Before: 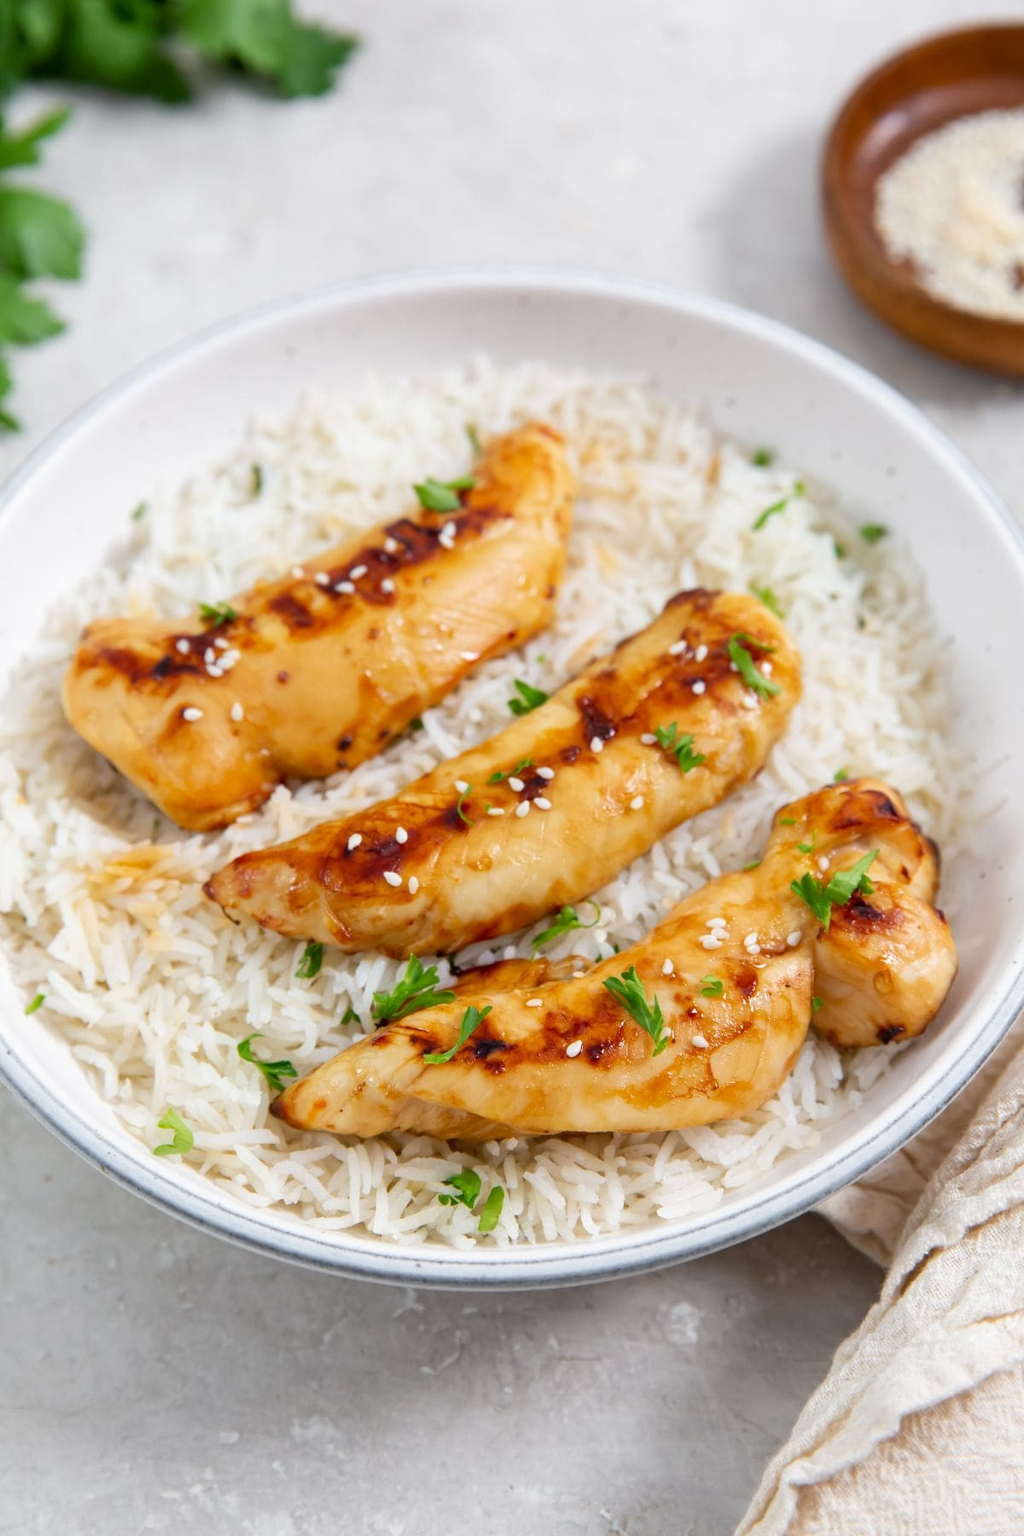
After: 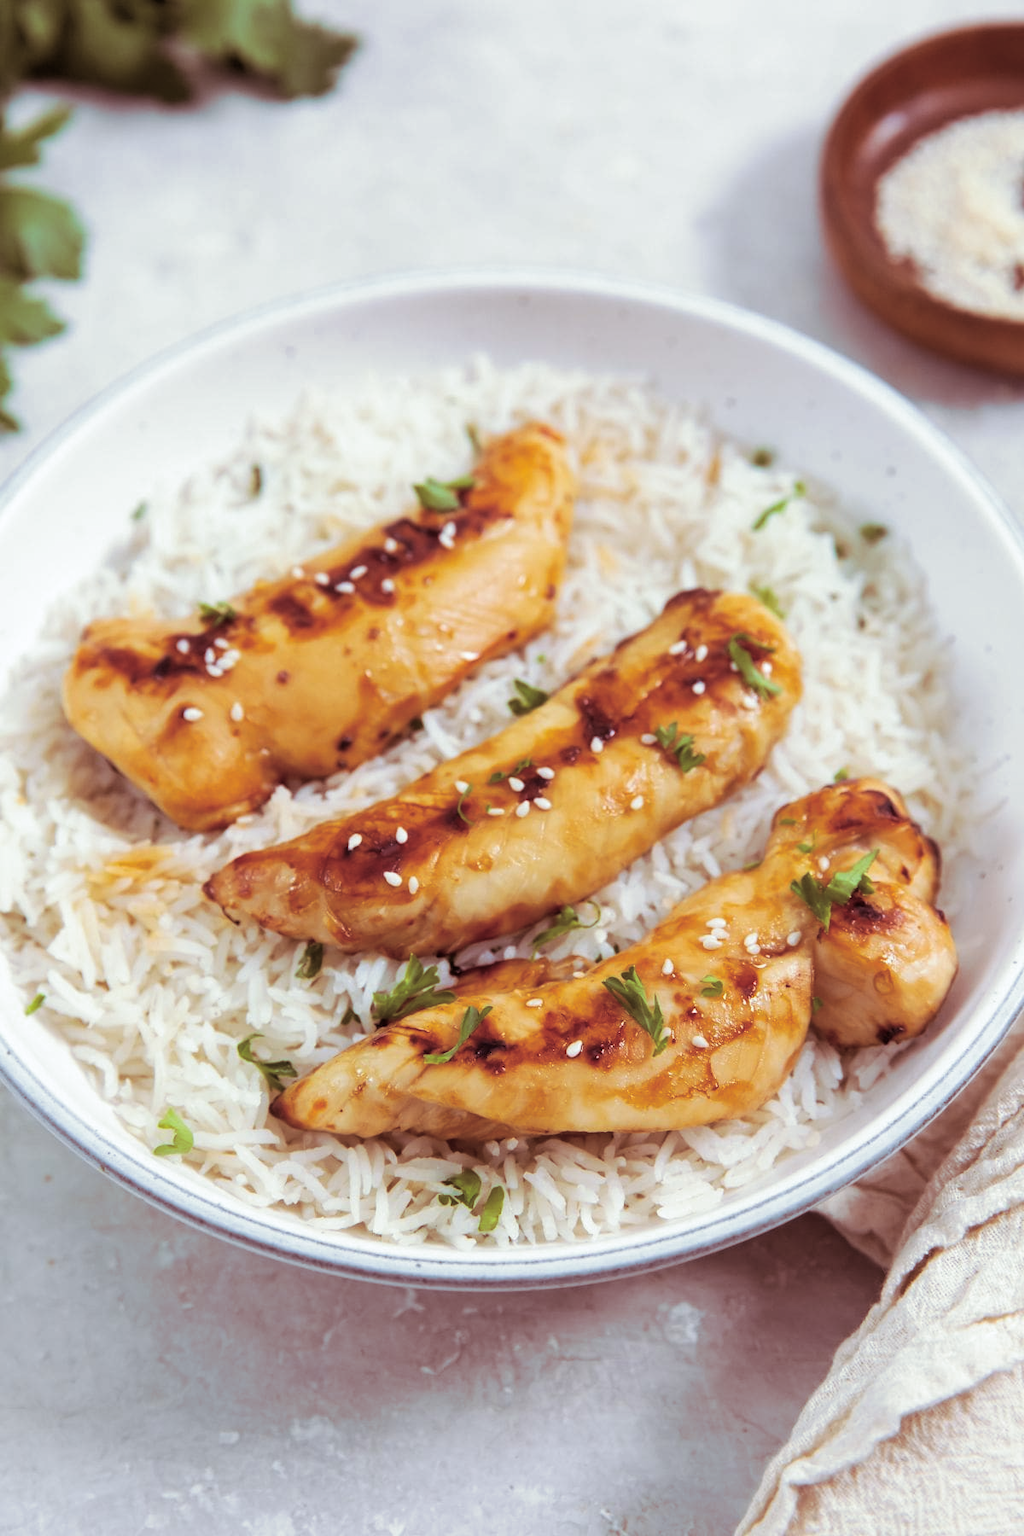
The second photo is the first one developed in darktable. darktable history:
split-toning: on, module defaults
white balance: red 0.976, blue 1.04
